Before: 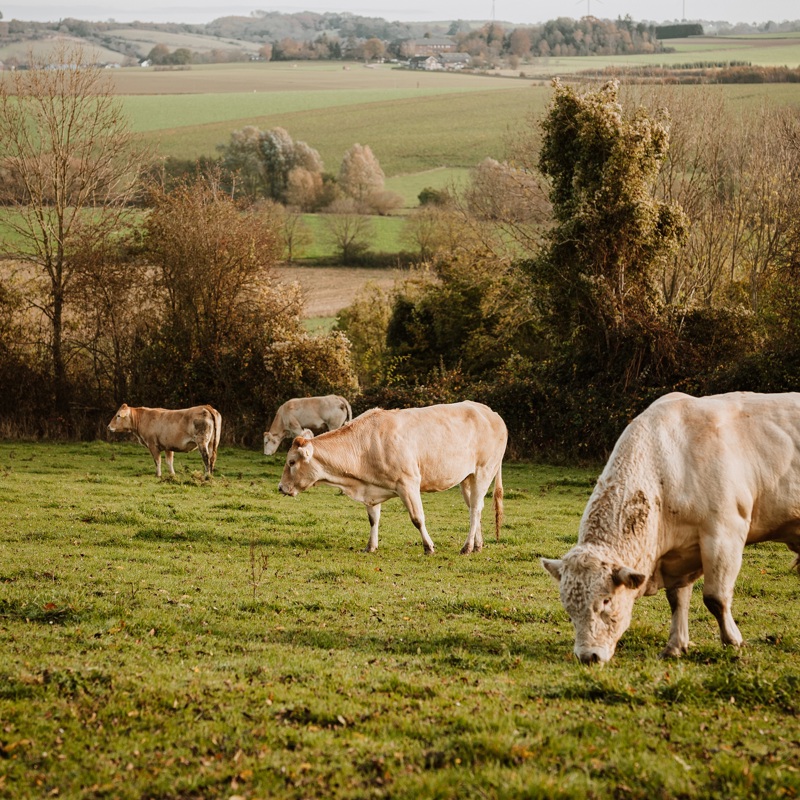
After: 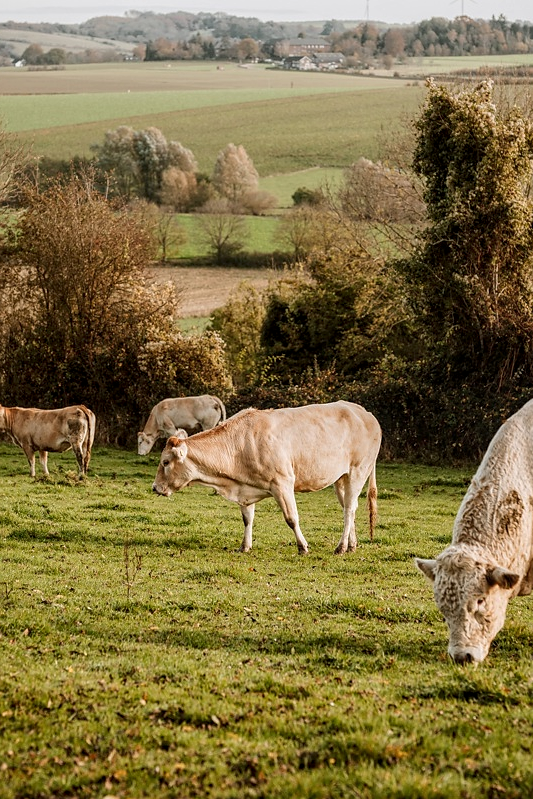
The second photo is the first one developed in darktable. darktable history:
crop and rotate: left 15.754%, right 17.579%
local contrast: detail 130%
sharpen: radius 1, threshold 1
